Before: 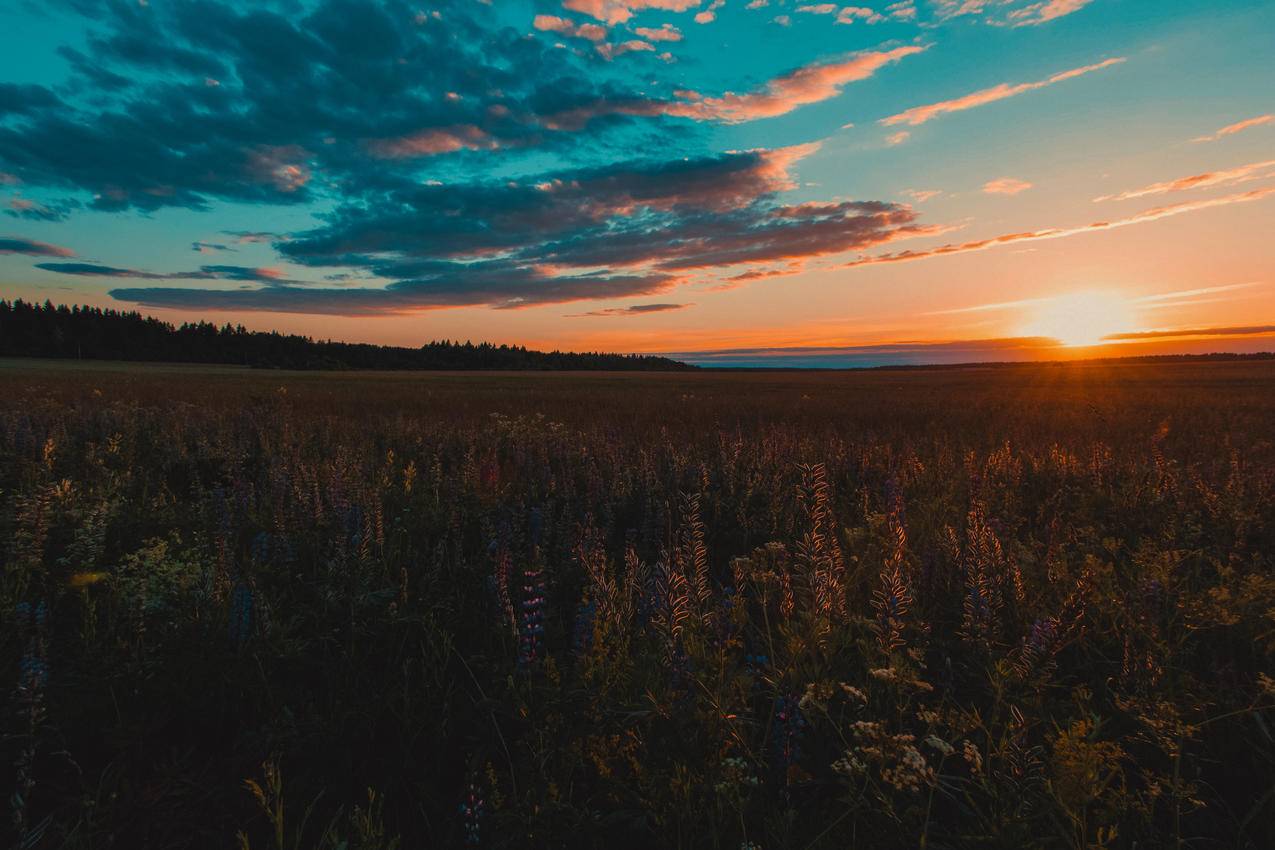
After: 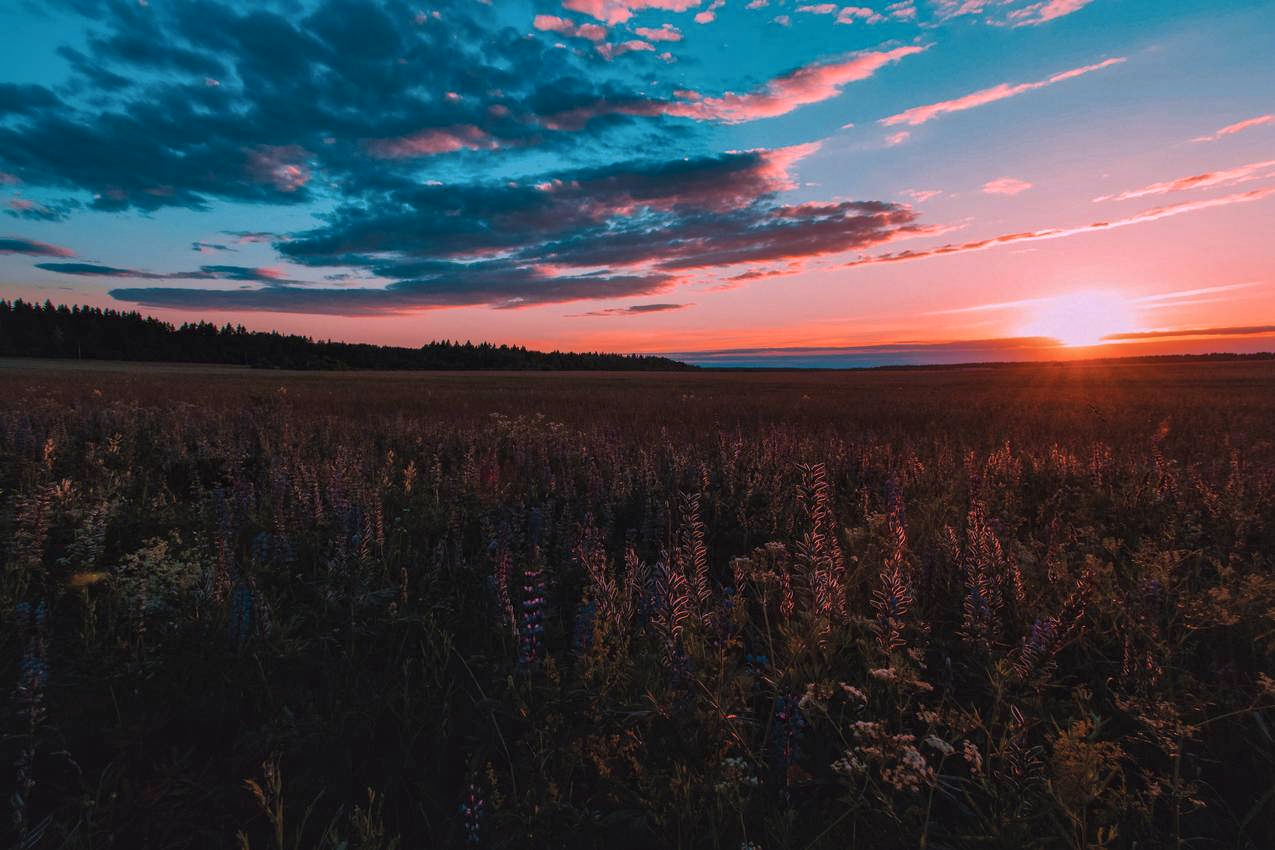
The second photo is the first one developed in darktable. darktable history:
color correction: highlights a* 15.03, highlights b* -25.07
local contrast: mode bilateral grid, contrast 20, coarseness 50, detail 130%, midtone range 0.2
